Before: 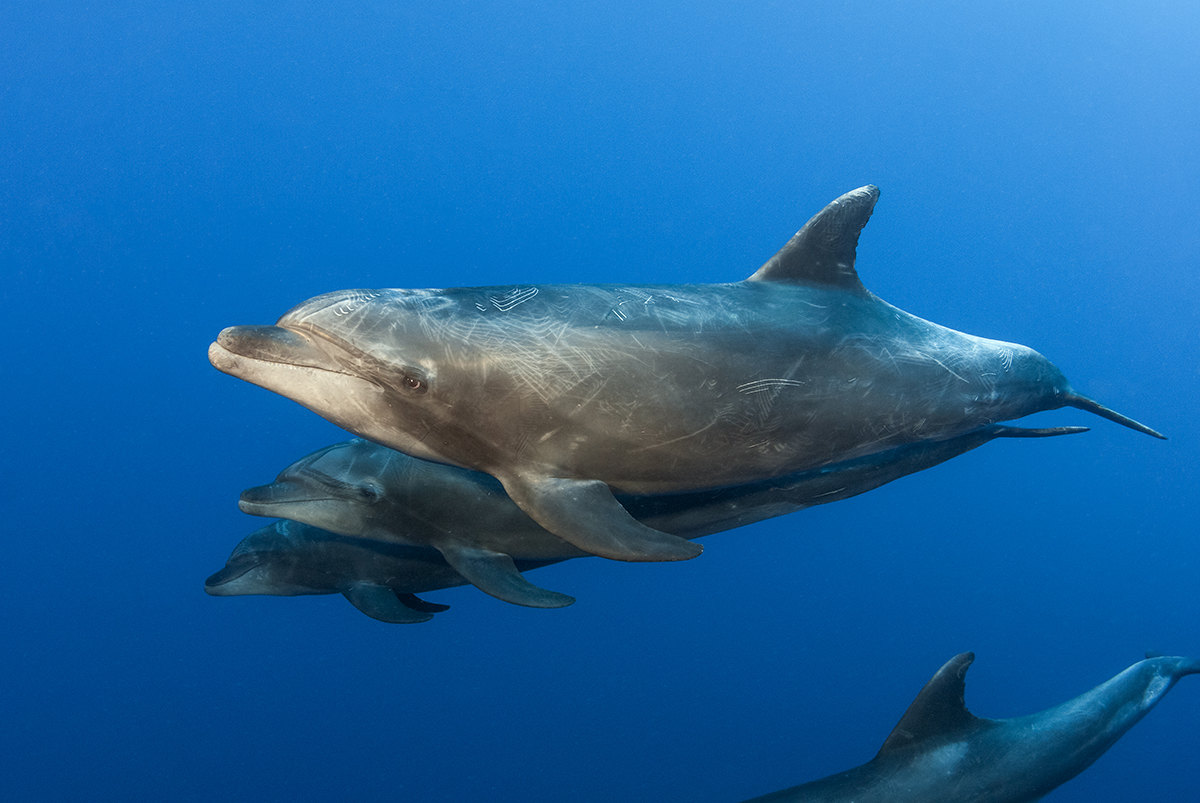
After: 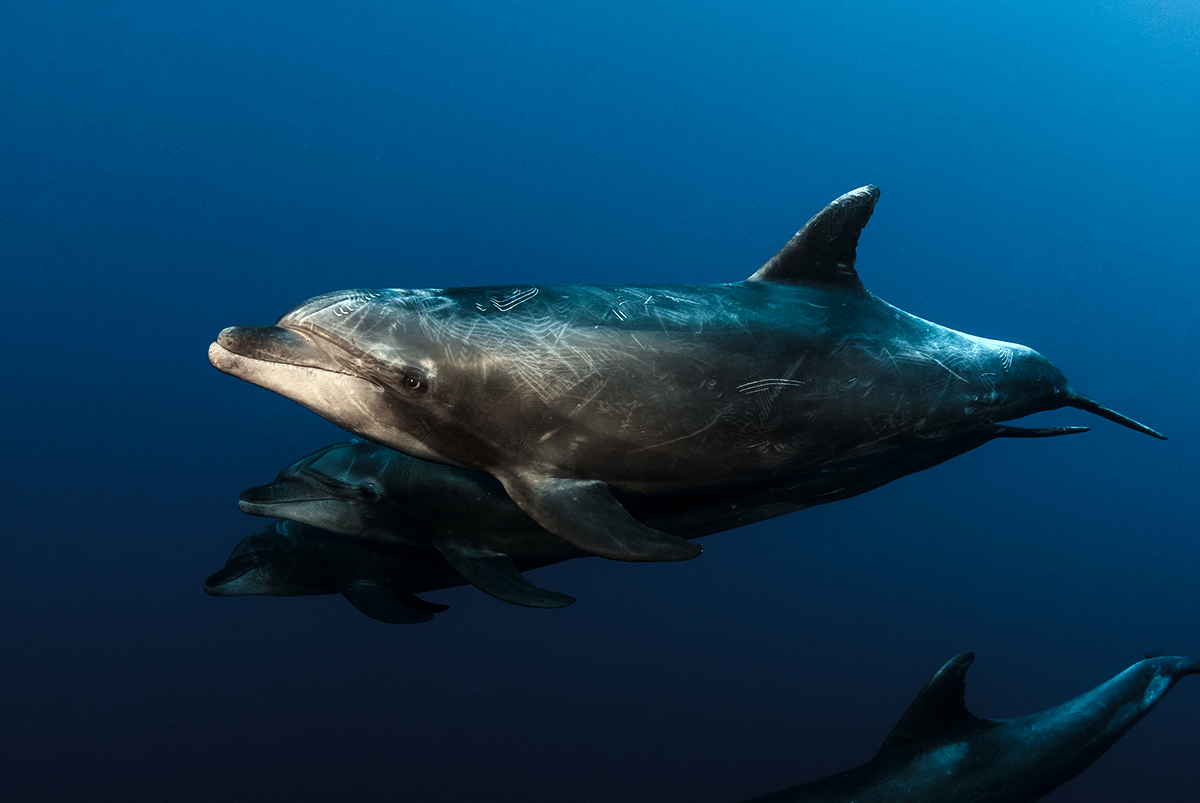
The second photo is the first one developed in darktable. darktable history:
exposure: exposure -0.3 EV, compensate exposure bias true, compensate highlight preservation false
tone curve: curves: ch0 [(0, 0) (0.003, 0.001) (0.011, 0.002) (0.025, 0.002) (0.044, 0.006) (0.069, 0.01) (0.1, 0.017) (0.136, 0.023) (0.177, 0.038) (0.224, 0.066) (0.277, 0.118) (0.335, 0.185) (0.399, 0.264) (0.468, 0.365) (0.543, 0.475) (0.623, 0.606) (0.709, 0.759) (0.801, 0.923) (0.898, 0.999) (1, 1)], color space Lab, linked channels, preserve colors none
